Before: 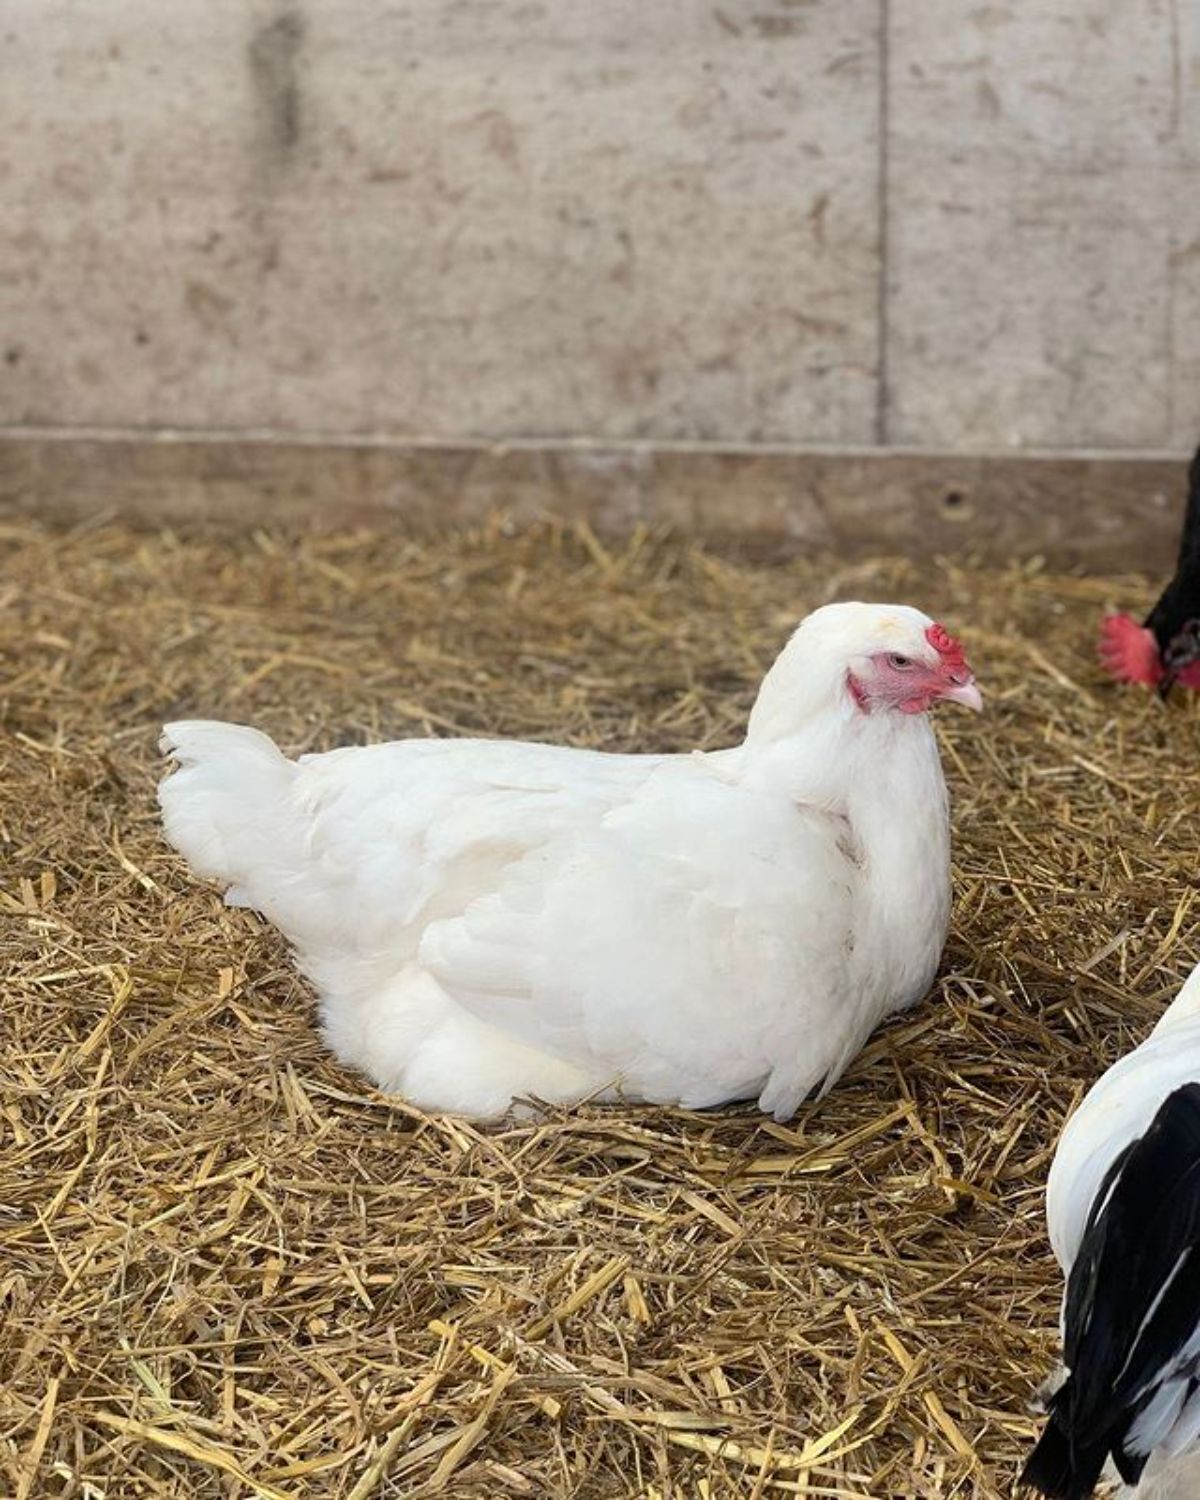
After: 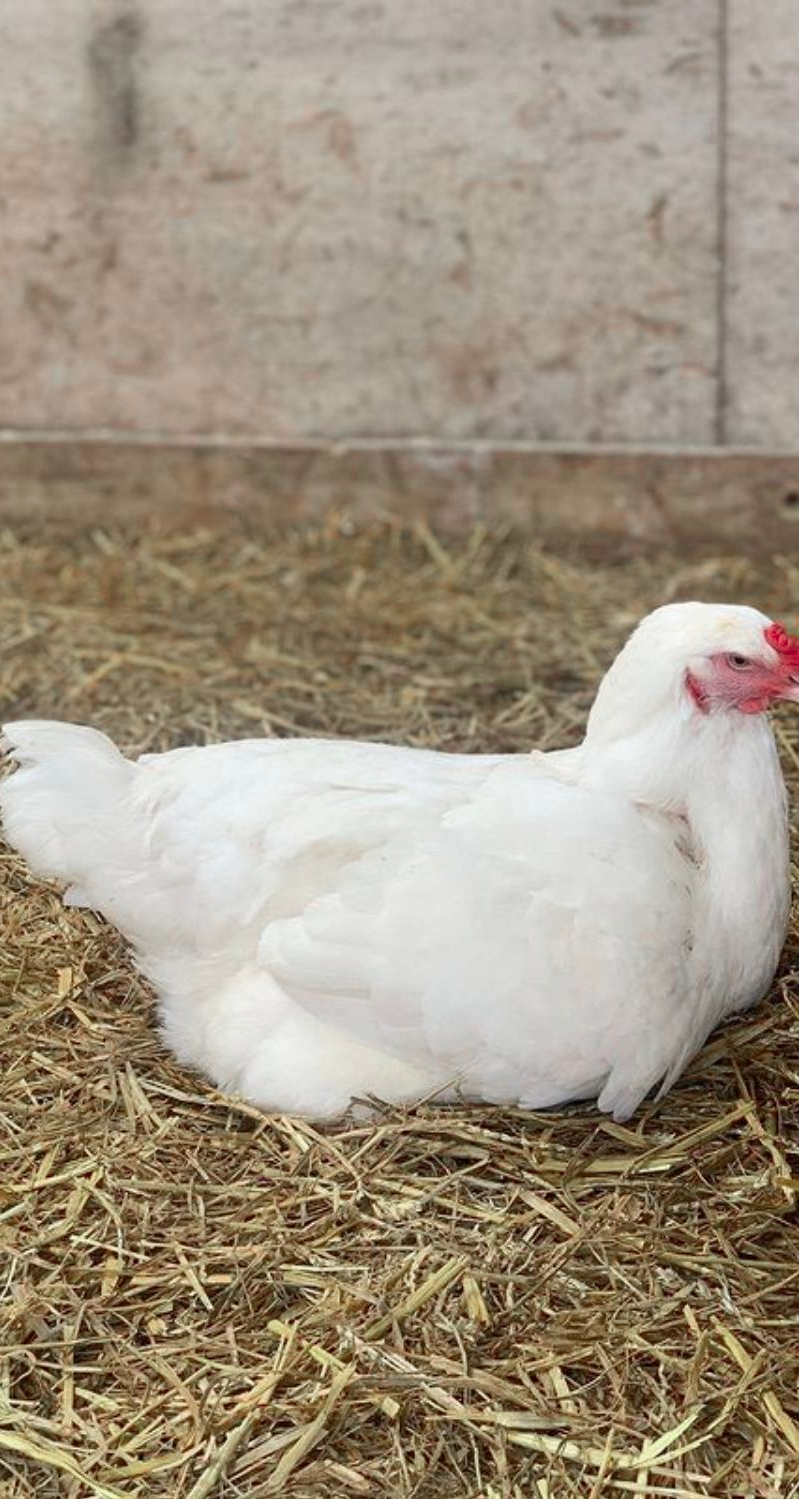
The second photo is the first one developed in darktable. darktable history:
color zones: curves: ch0 [(0, 0.466) (0.128, 0.466) (0.25, 0.5) (0.375, 0.456) (0.5, 0.5) (0.625, 0.5) (0.737, 0.652) (0.875, 0.5)]; ch1 [(0, 0.603) (0.125, 0.618) (0.261, 0.348) (0.372, 0.353) (0.497, 0.363) (0.611, 0.45) (0.731, 0.427) (0.875, 0.518) (0.998, 0.652)]; ch2 [(0, 0.559) (0.125, 0.451) (0.253, 0.564) (0.37, 0.578) (0.5, 0.466) (0.625, 0.471) (0.731, 0.471) (0.88, 0.485)]
crop and rotate: left 13.451%, right 19.929%
